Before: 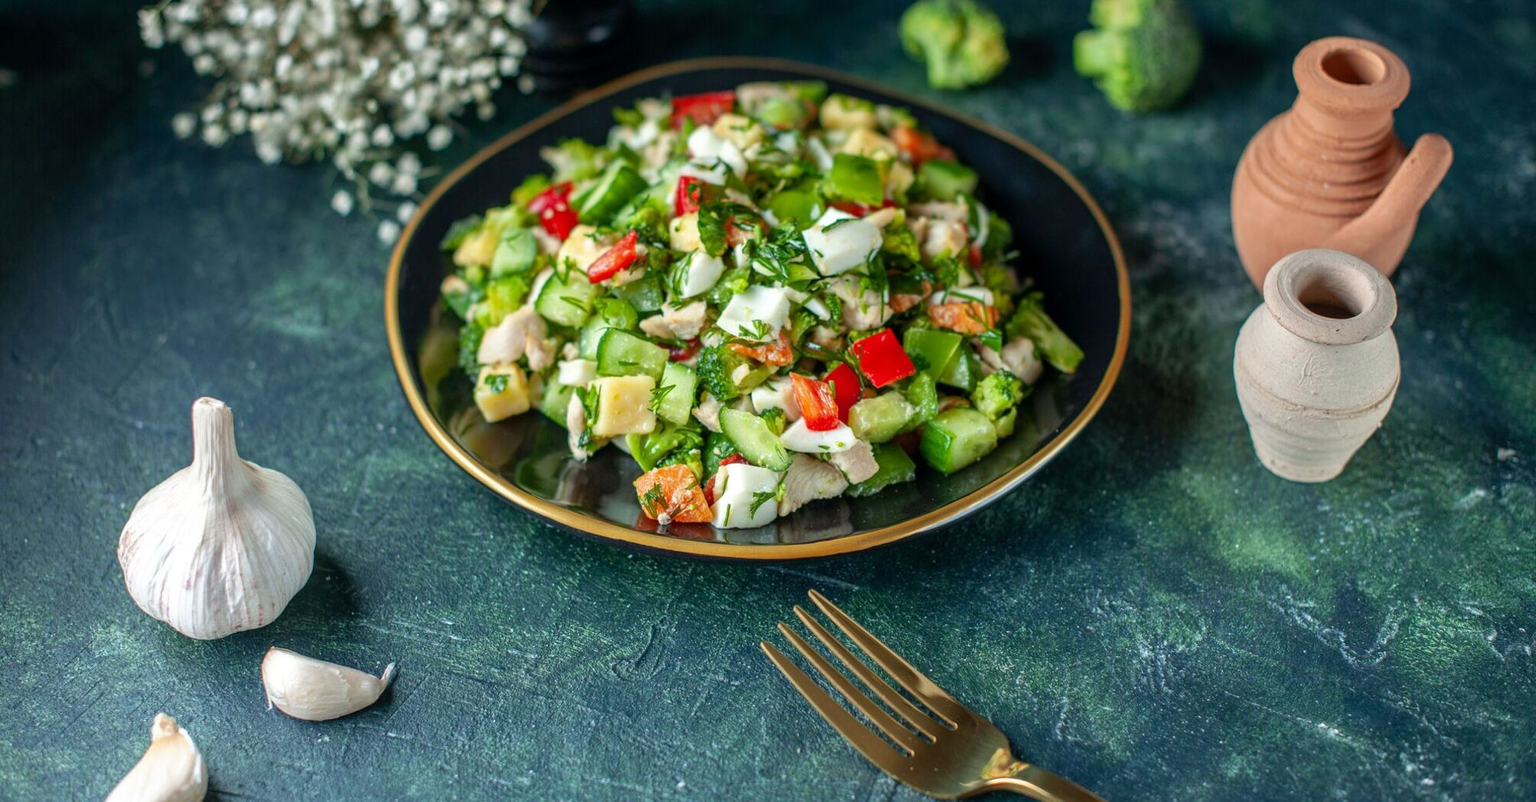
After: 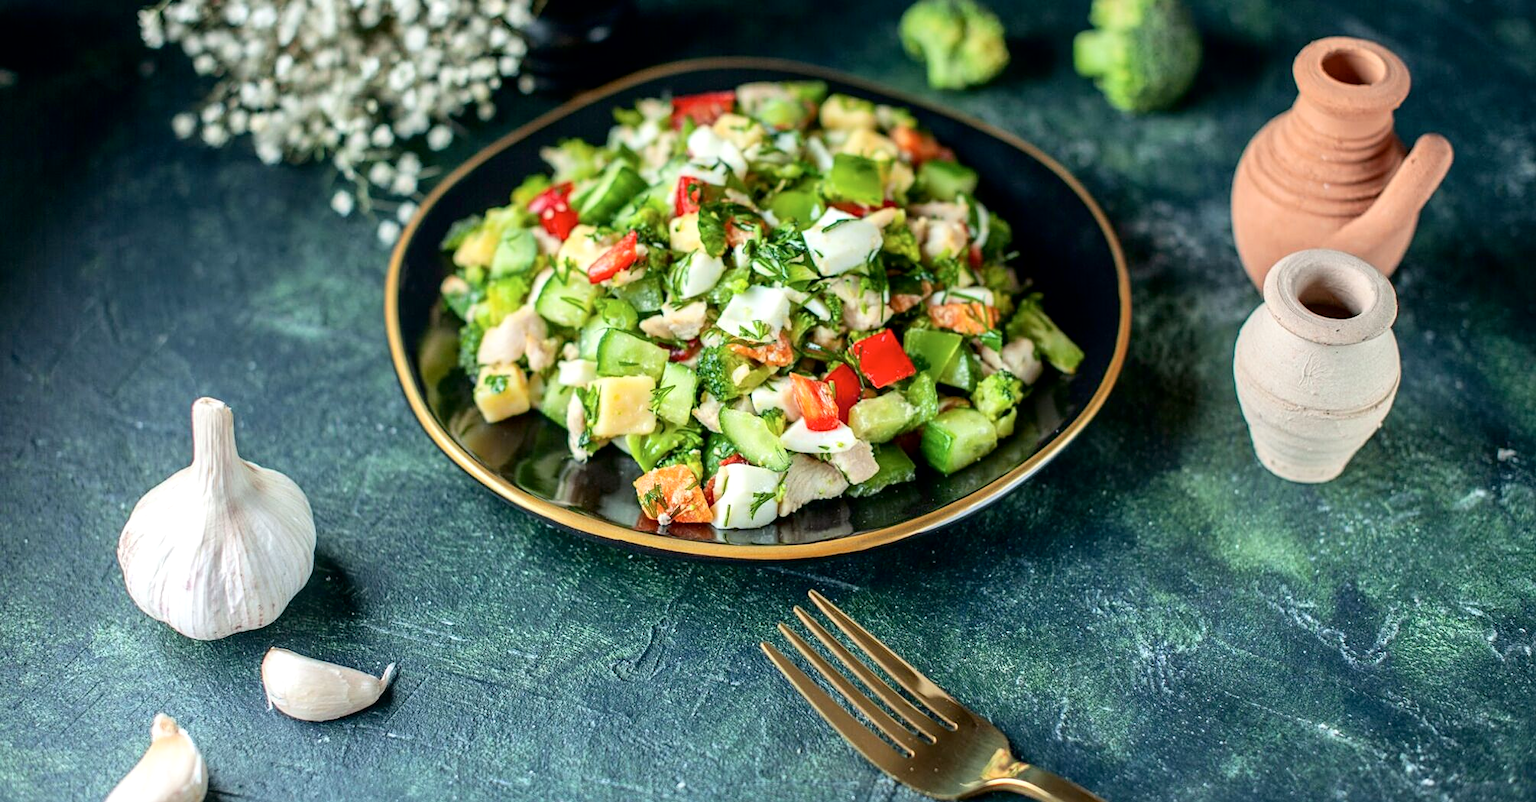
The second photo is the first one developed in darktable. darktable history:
exposure: black level correction 0.002, exposure 0.149 EV, compensate highlight preservation false
sharpen: amount 0.217
tone curve: curves: ch0 [(0, 0) (0.004, 0.001) (0.133, 0.112) (0.325, 0.362) (0.832, 0.893) (1, 1)], color space Lab, independent channels, preserve colors none
